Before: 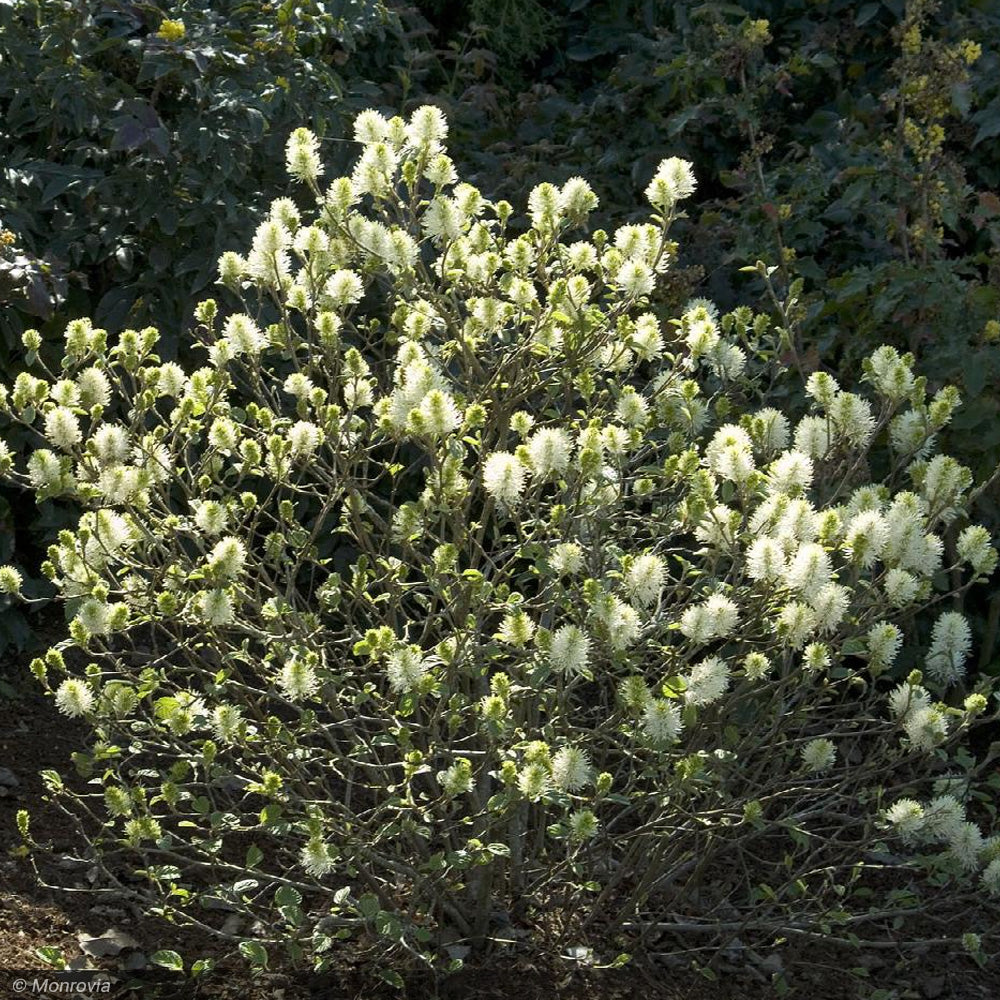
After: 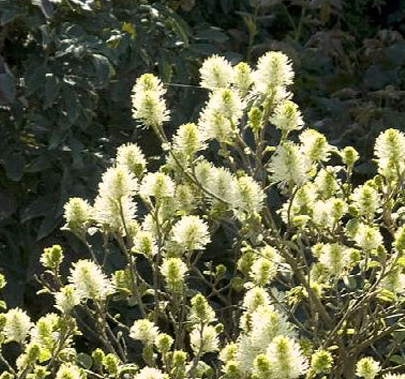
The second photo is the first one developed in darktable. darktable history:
color calibration: x 0.334, y 0.349, temperature 5426 K
local contrast: mode bilateral grid, contrast 15, coarseness 36, detail 105%, midtone range 0.2
crop: left 15.452%, top 5.459%, right 43.956%, bottom 56.62%
